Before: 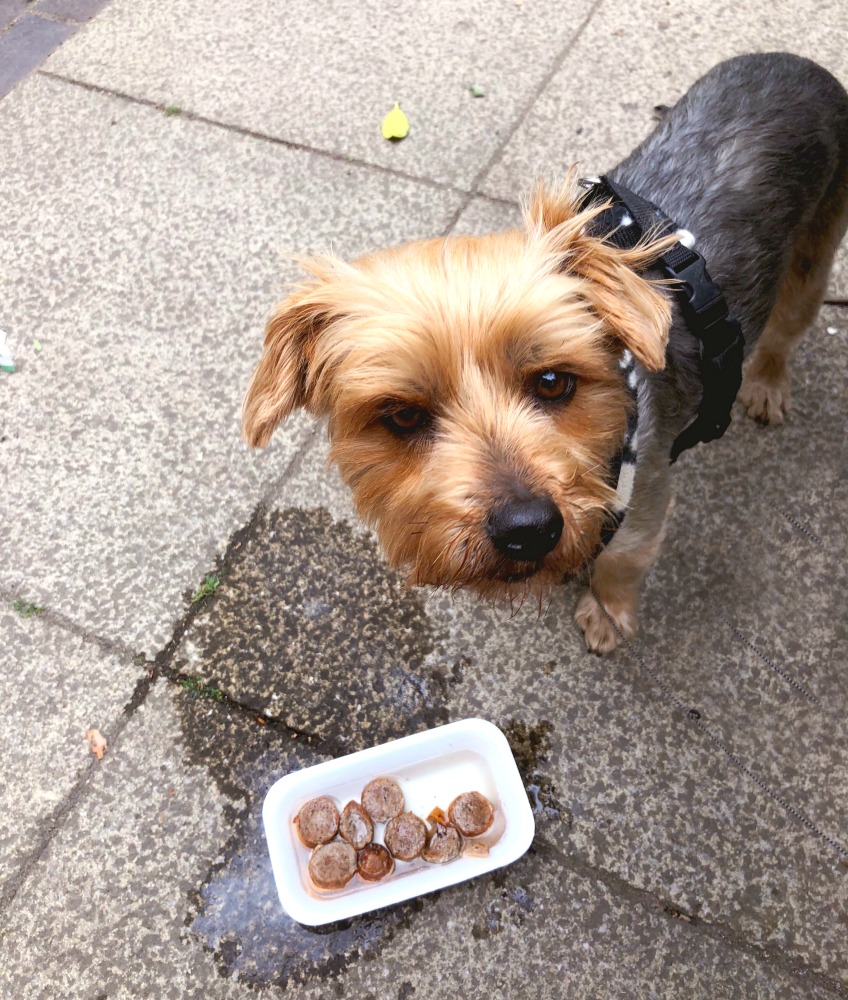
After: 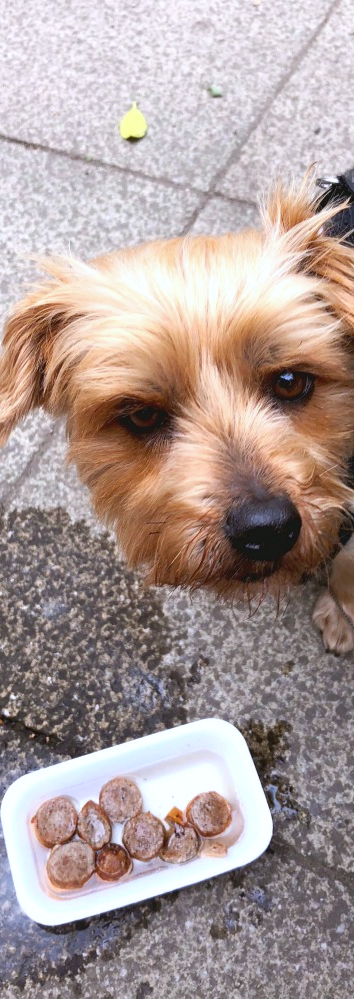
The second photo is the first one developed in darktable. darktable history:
crop: left 31.006%, right 27.243%
color calibration: gray › normalize channels true, illuminant as shot in camera, x 0.358, y 0.373, temperature 4628.91 K, gamut compression 0.018
